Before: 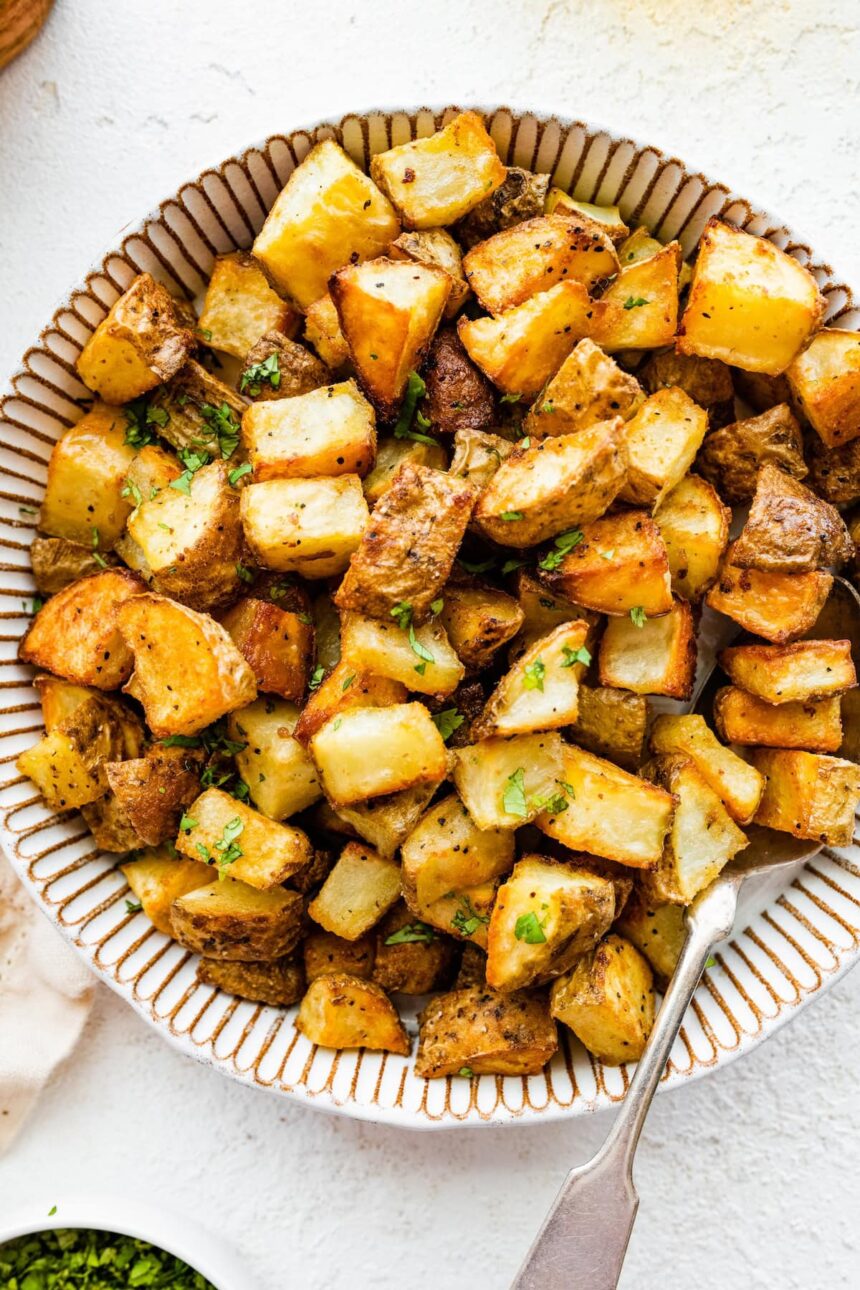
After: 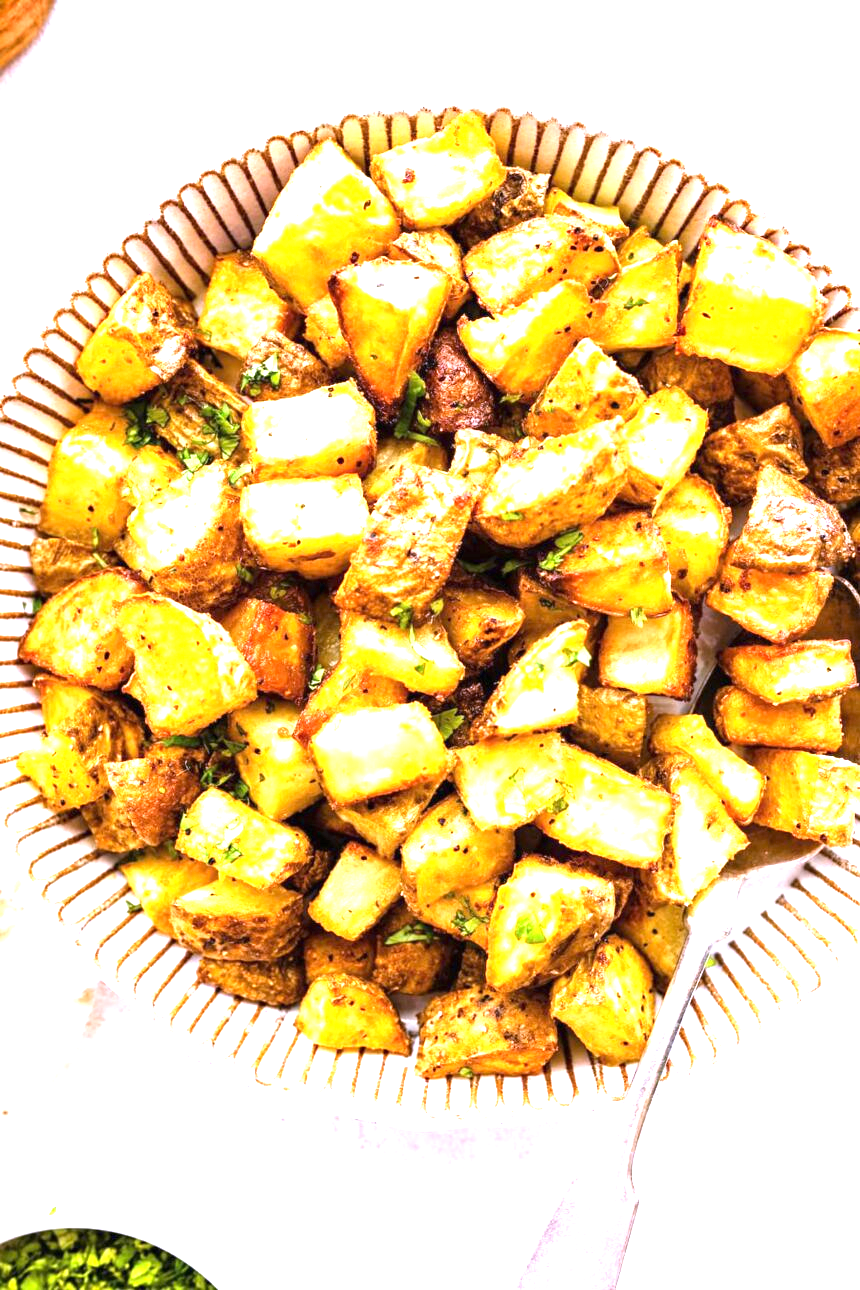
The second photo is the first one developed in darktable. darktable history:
white balance: red 1.042, blue 1.17
exposure: black level correction 0, exposure 1.55 EV, compensate exposure bias true, compensate highlight preservation false
